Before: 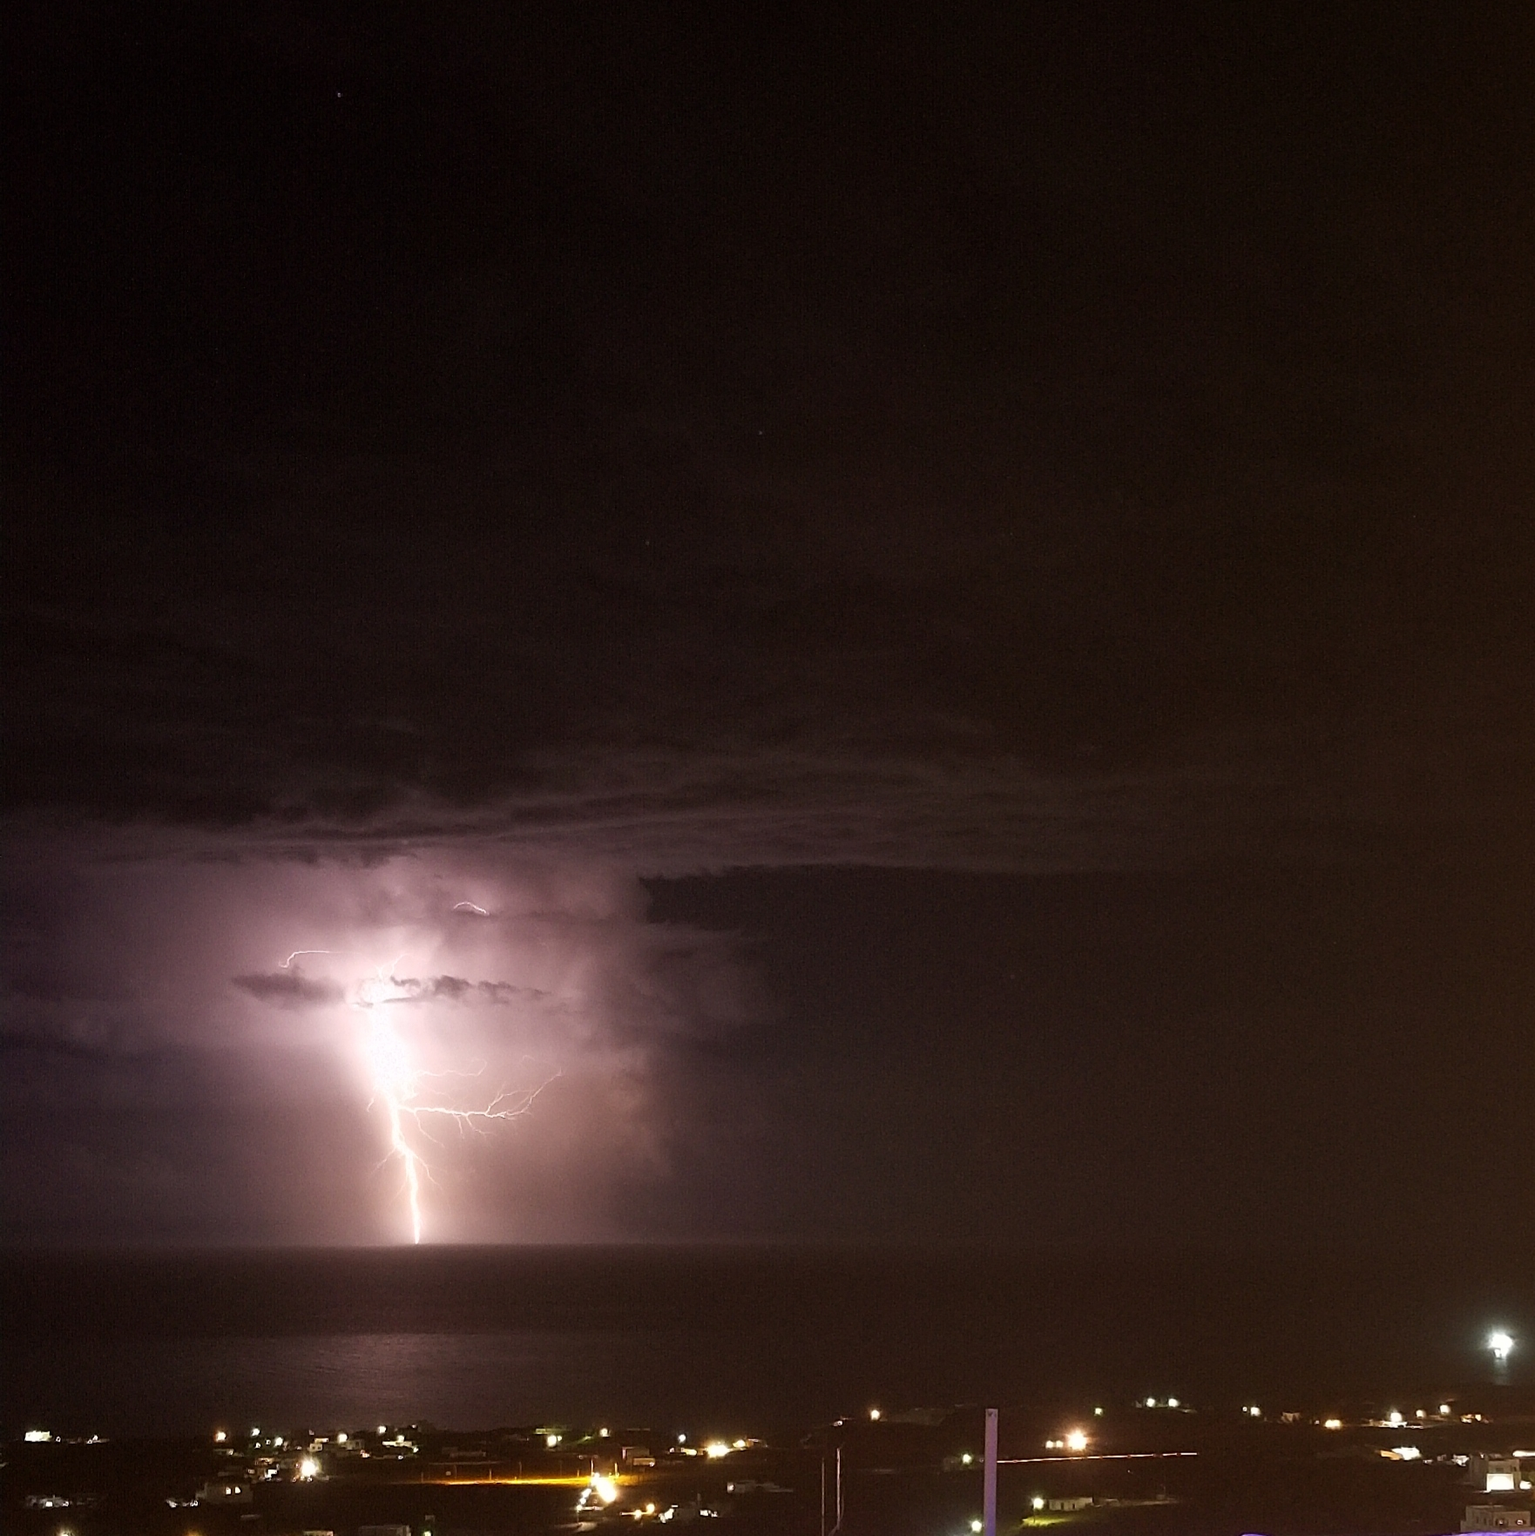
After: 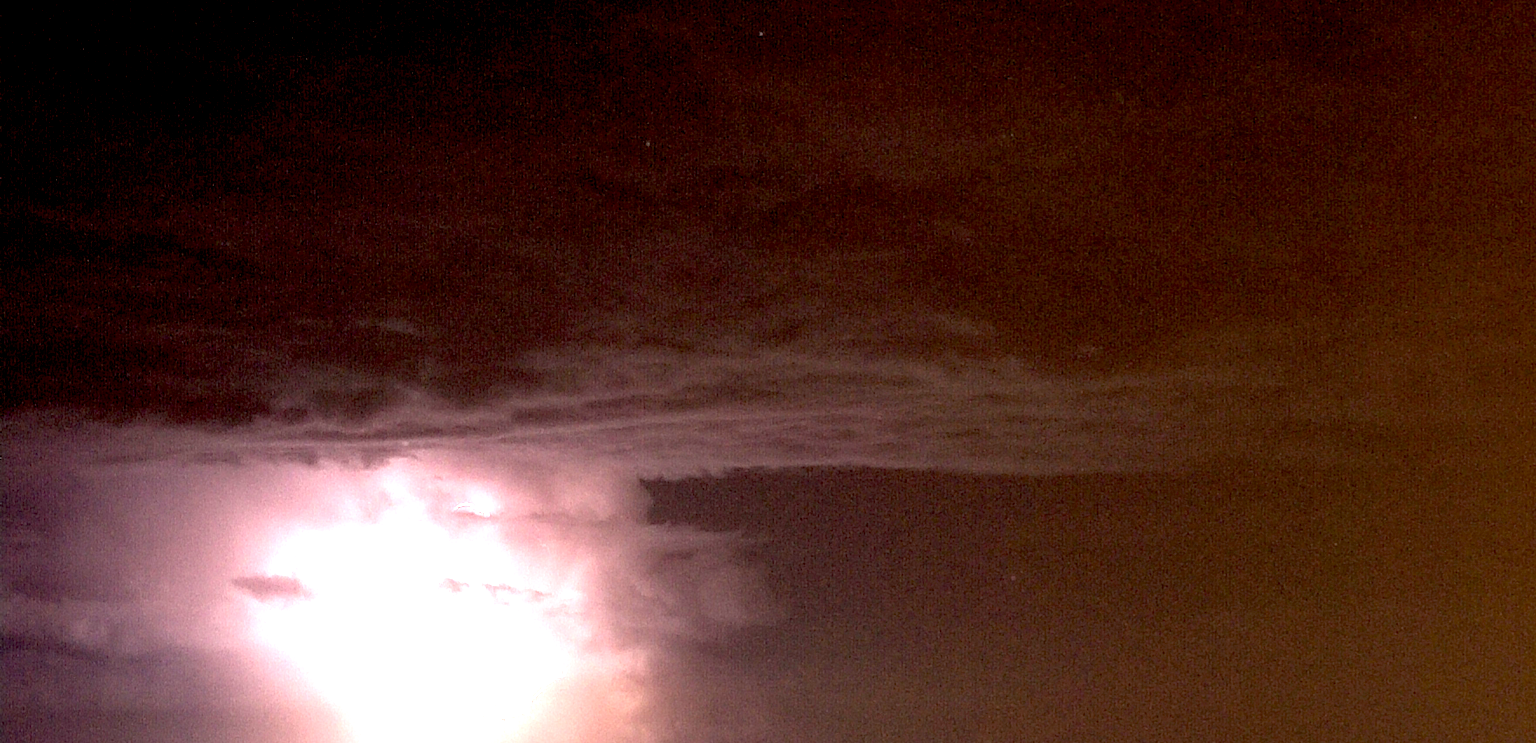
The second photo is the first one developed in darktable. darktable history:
exposure: black level correction 0.005, exposure 2.084 EV, compensate highlight preservation false
crop and rotate: top 26.056%, bottom 25.543%
